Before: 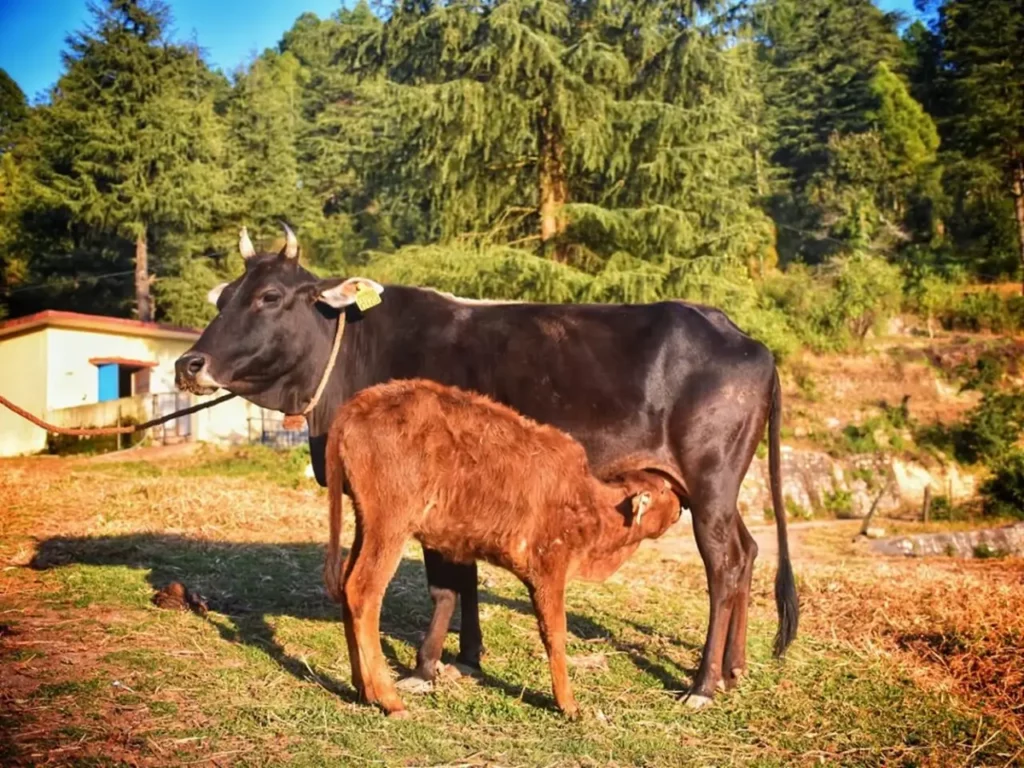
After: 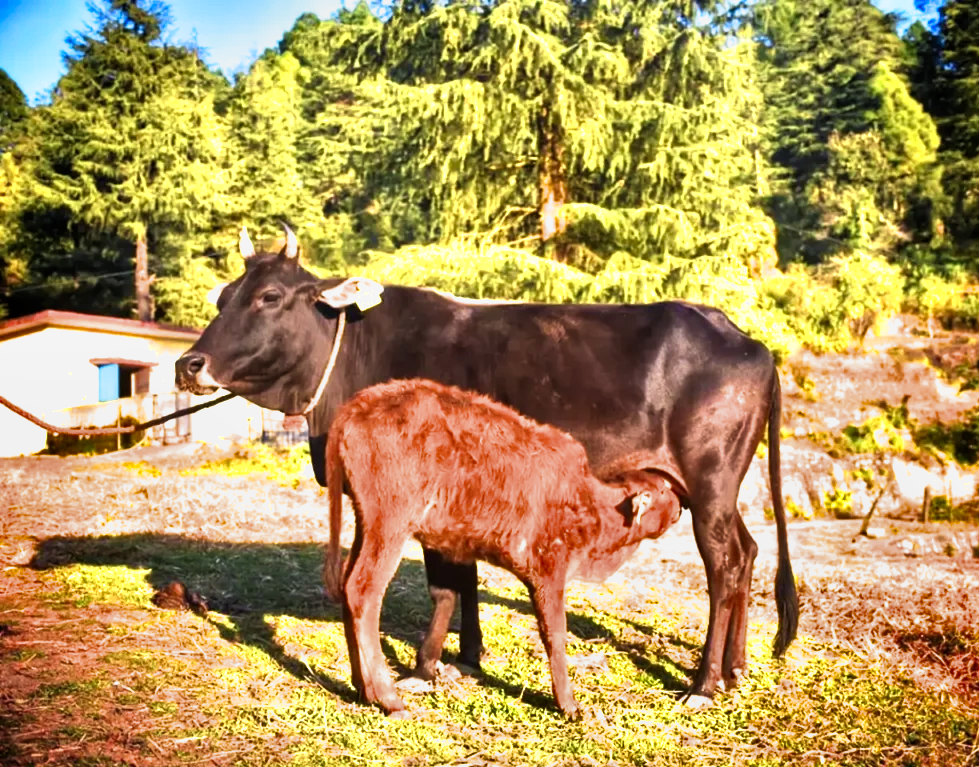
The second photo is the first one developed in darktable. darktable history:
exposure: black level correction 0, exposure 0.954 EV, compensate highlight preservation false
crop: right 4.358%, bottom 0.034%
shadows and highlights: white point adjustment -3.46, highlights -63.34, soften with gaussian
filmic rgb: black relative exposure -12.03 EV, white relative exposure 2.81 EV, threshold 5.96 EV, target black luminance 0%, hardness 8.05, latitude 70.34%, contrast 1.139, highlights saturation mix 10.18%, shadows ↔ highlights balance -0.385%, enable highlight reconstruction true
velvia: on, module defaults
color zones: curves: ch0 [(0, 0.485) (0.178, 0.476) (0.261, 0.623) (0.411, 0.403) (0.708, 0.603) (0.934, 0.412)]; ch1 [(0.003, 0.485) (0.149, 0.496) (0.229, 0.584) (0.326, 0.551) (0.484, 0.262) (0.757, 0.643)]
